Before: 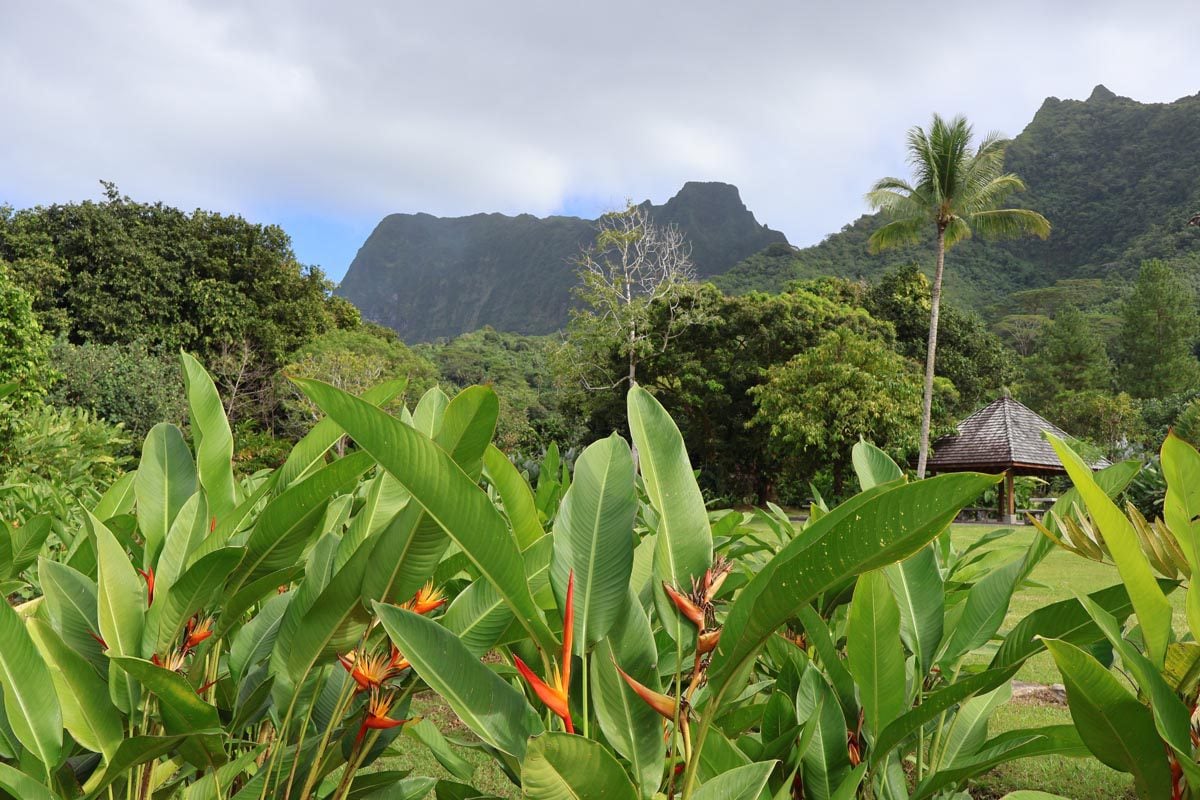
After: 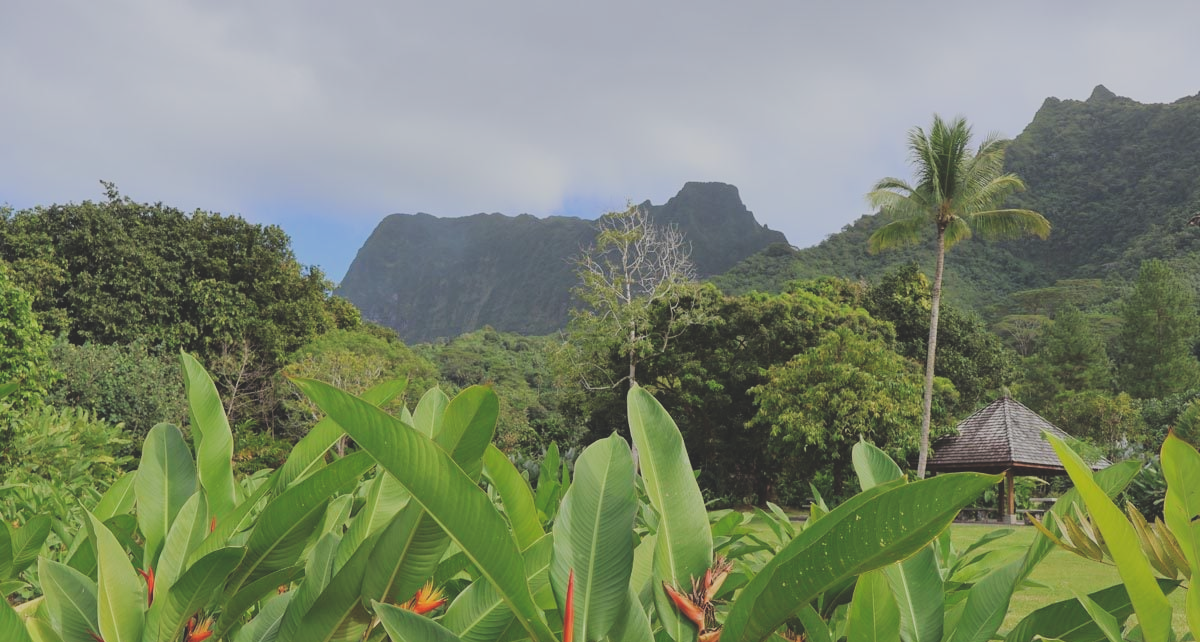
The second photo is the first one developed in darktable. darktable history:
filmic rgb: black relative exposure -7.31 EV, white relative exposure 5.1 EV, hardness 3.21, iterations of high-quality reconstruction 10
exposure: black level correction -0.037, exposure -0.498 EV, compensate highlight preservation false
contrast brightness saturation: contrast 0.072, brightness 0.073, saturation 0.18
crop: bottom 19.64%
